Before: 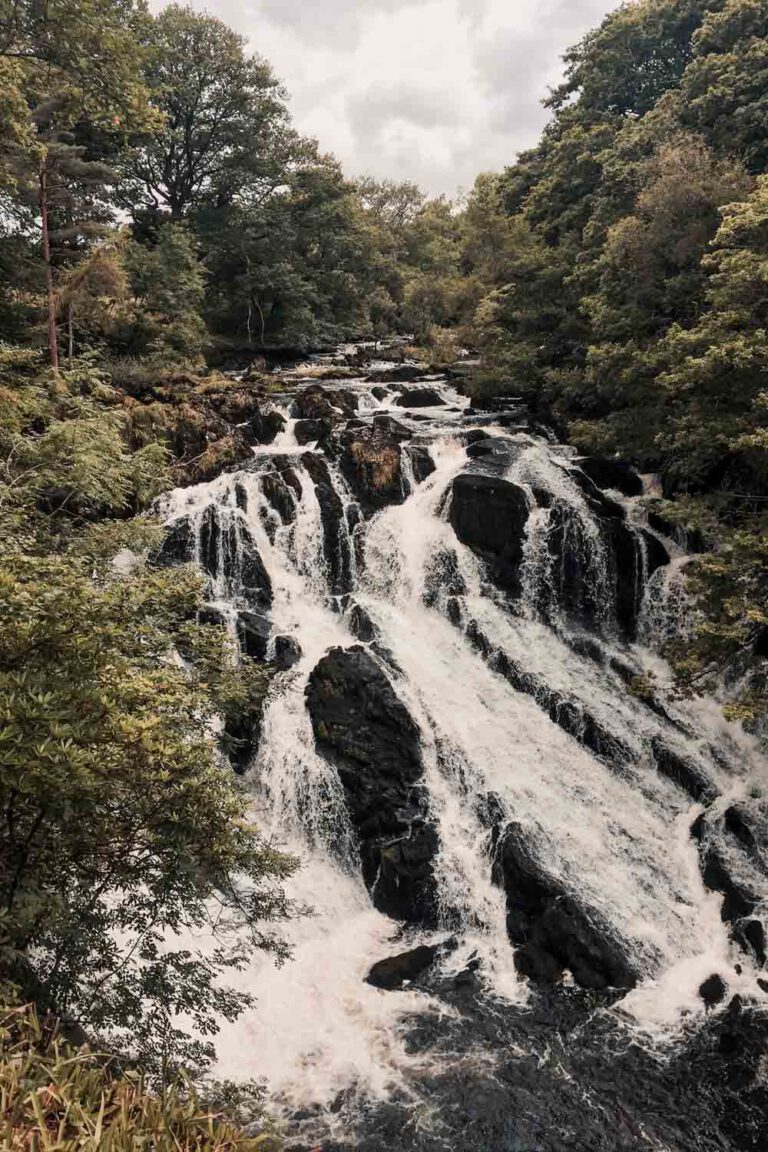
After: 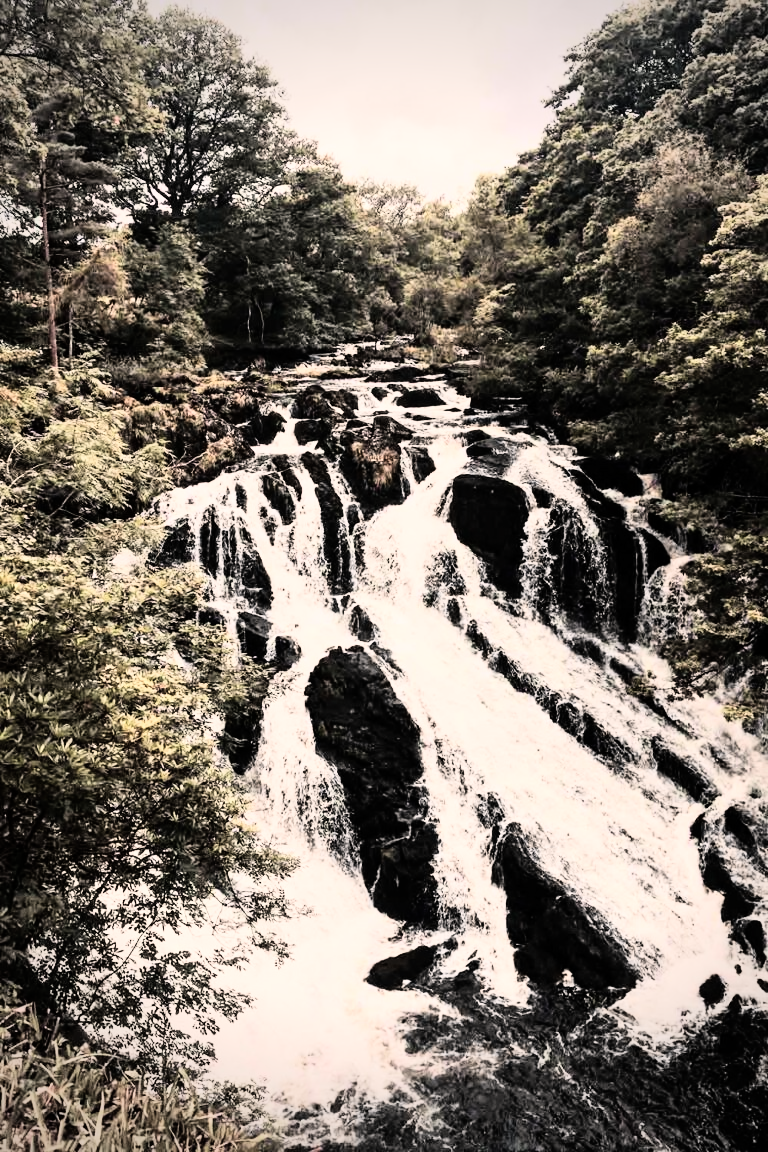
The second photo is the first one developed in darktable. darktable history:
rgb curve: curves: ch0 [(0, 0) (0.21, 0.15) (0.24, 0.21) (0.5, 0.75) (0.75, 0.96) (0.89, 0.99) (1, 1)]; ch1 [(0, 0.02) (0.21, 0.13) (0.25, 0.2) (0.5, 0.67) (0.75, 0.9) (0.89, 0.97) (1, 1)]; ch2 [(0, 0.02) (0.21, 0.13) (0.25, 0.2) (0.5, 0.67) (0.75, 0.9) (0.89, 0.97) (1, 1)], compensate middle gray true
vignetting: fall-off start 74.49%, fall-off radius 65.9%, brightness -0.628, saturation -0.68
color correction: highlights a* 5.59, highlights b* 5.24, saturation 0.68
